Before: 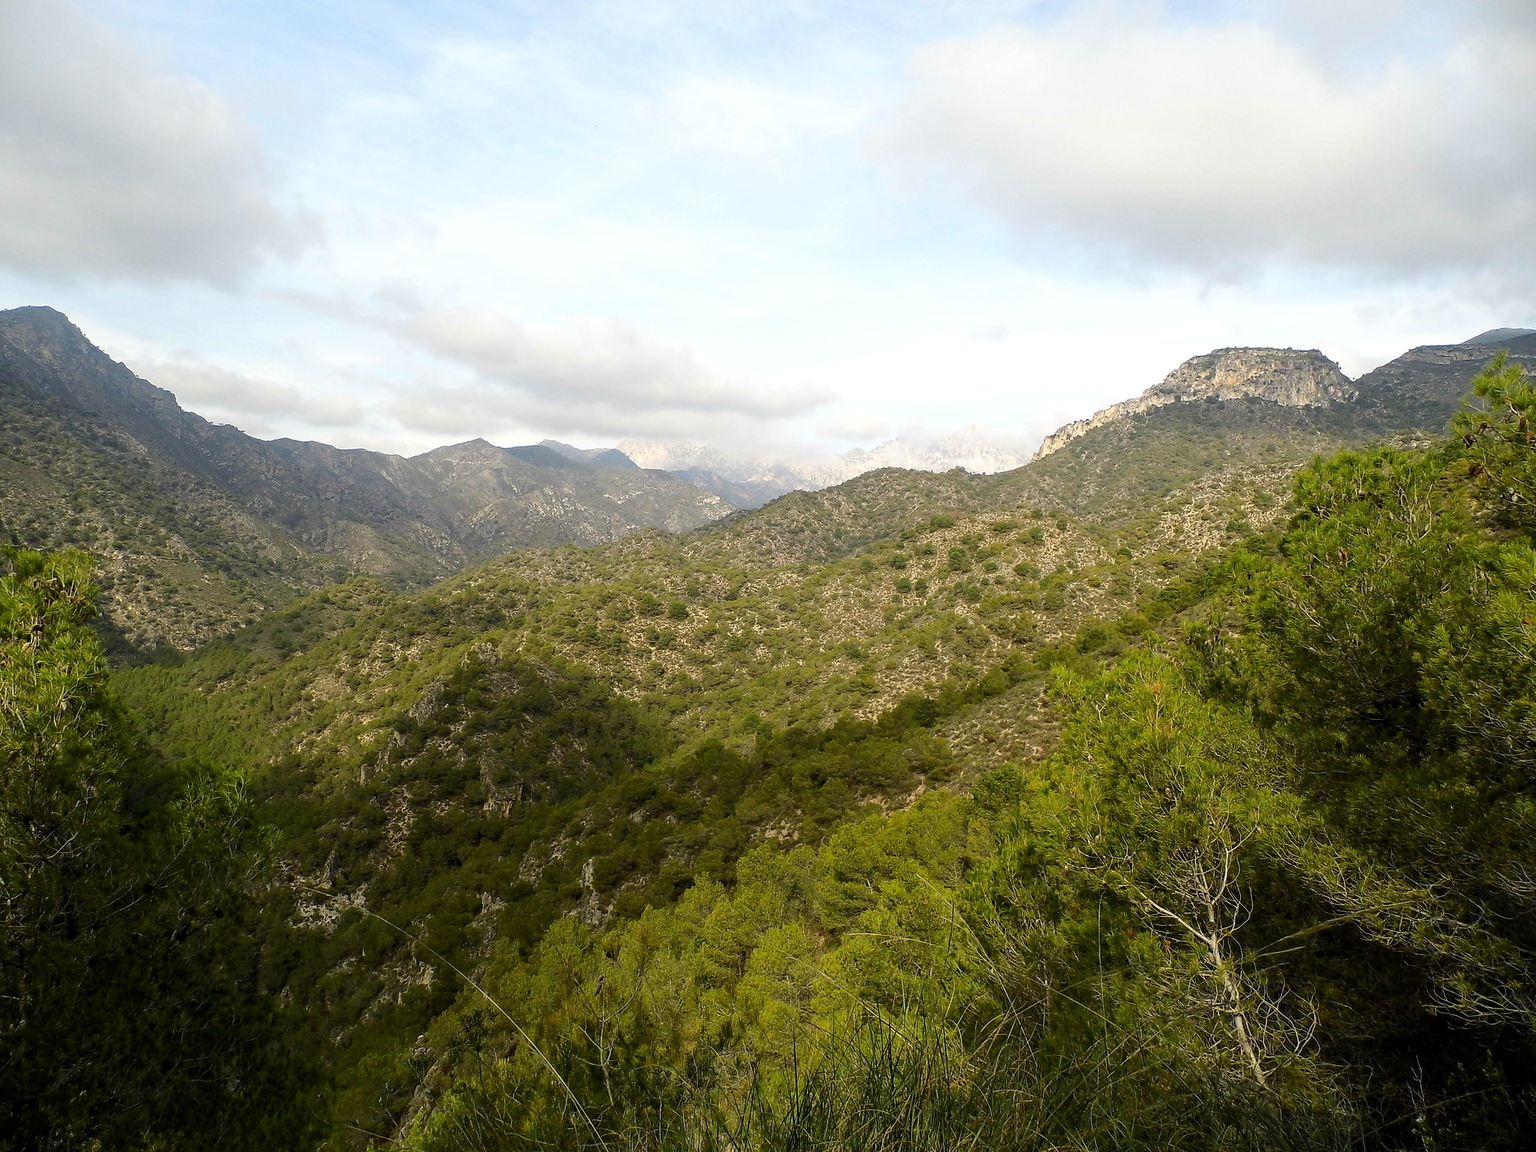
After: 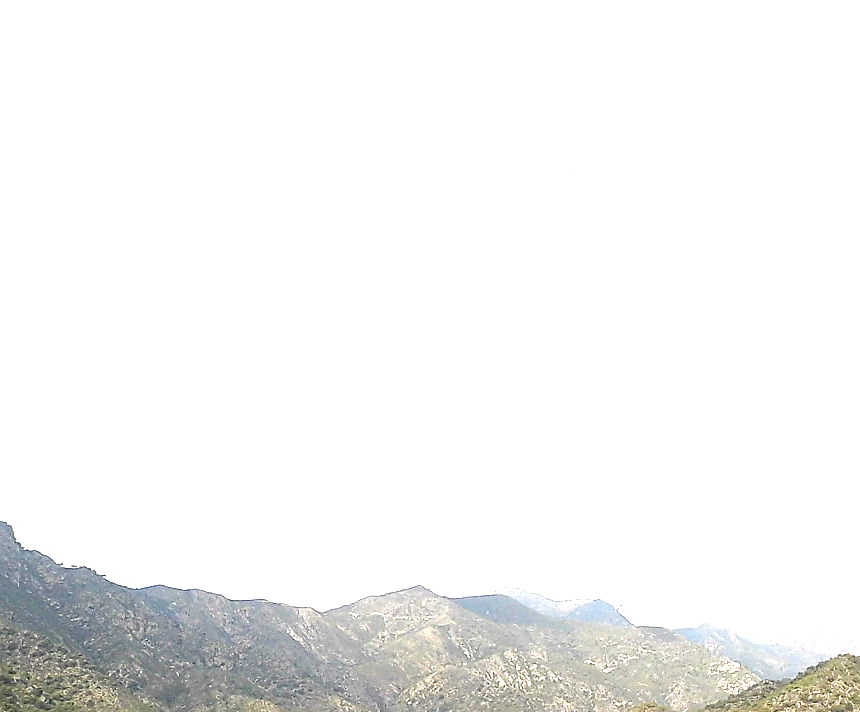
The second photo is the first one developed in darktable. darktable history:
crop and rotate: left 10.817%, top 0.062%, right 47.194%, bottom 53.626%
sharpen: on, module defaults
exposure: exposure 1 EV, compensate highlight preservation false
